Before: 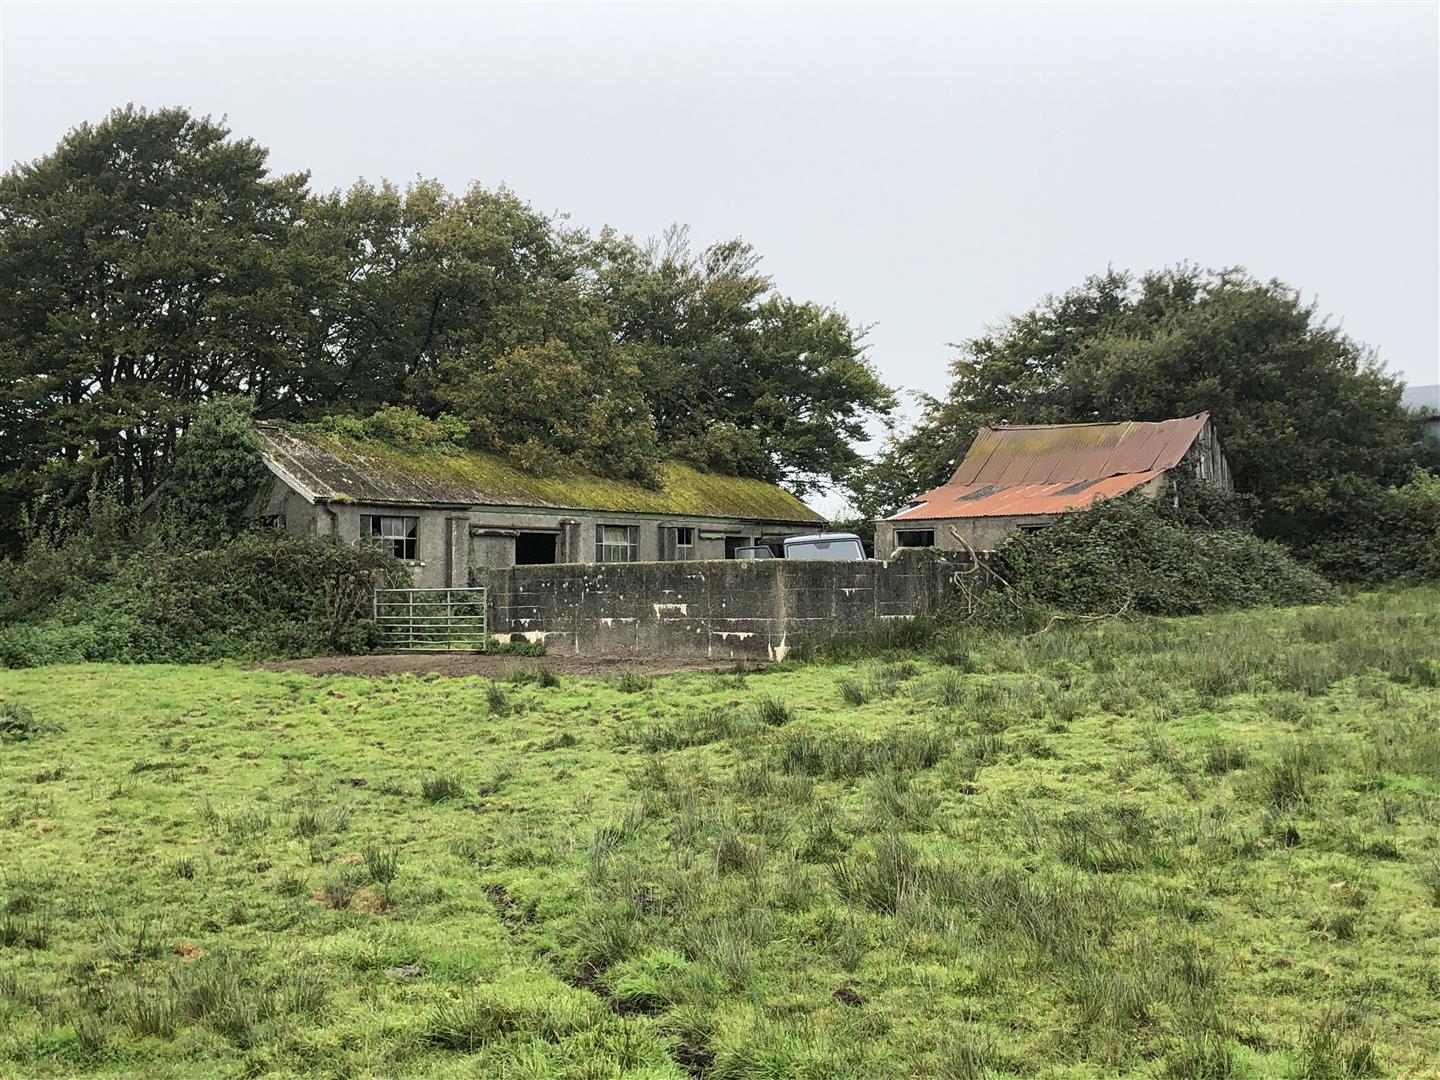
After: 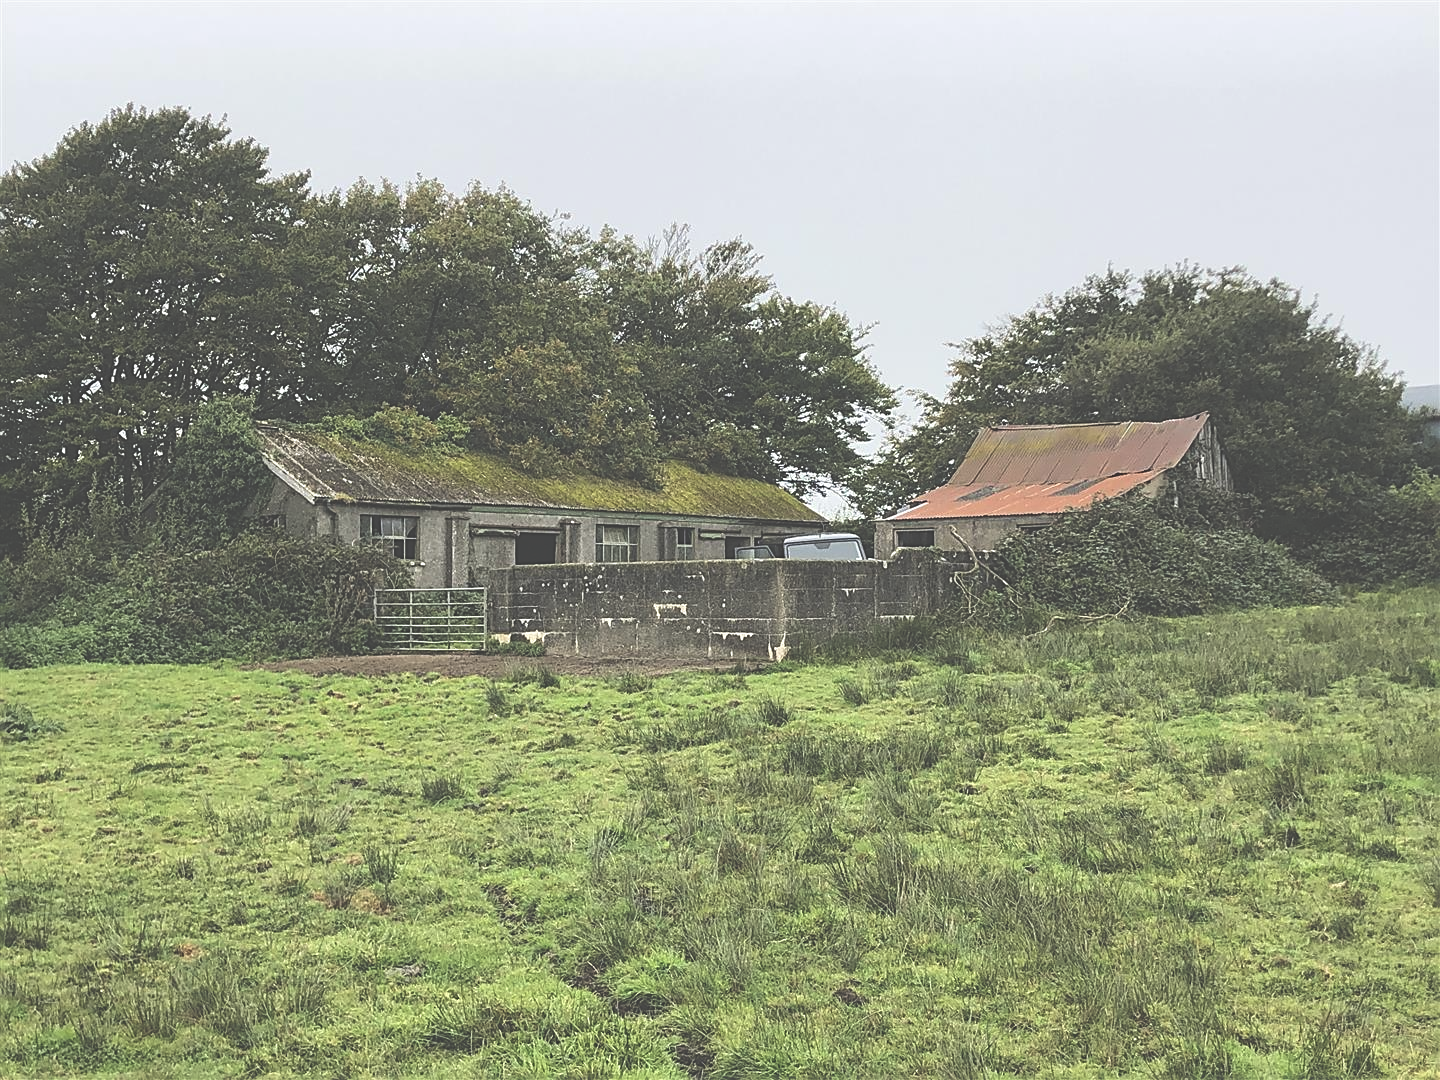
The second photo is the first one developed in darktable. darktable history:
exposure: black level correction -0.062, exposure -0.05 EV, compensate highlight preservation false
sharpen: on, module defaults
